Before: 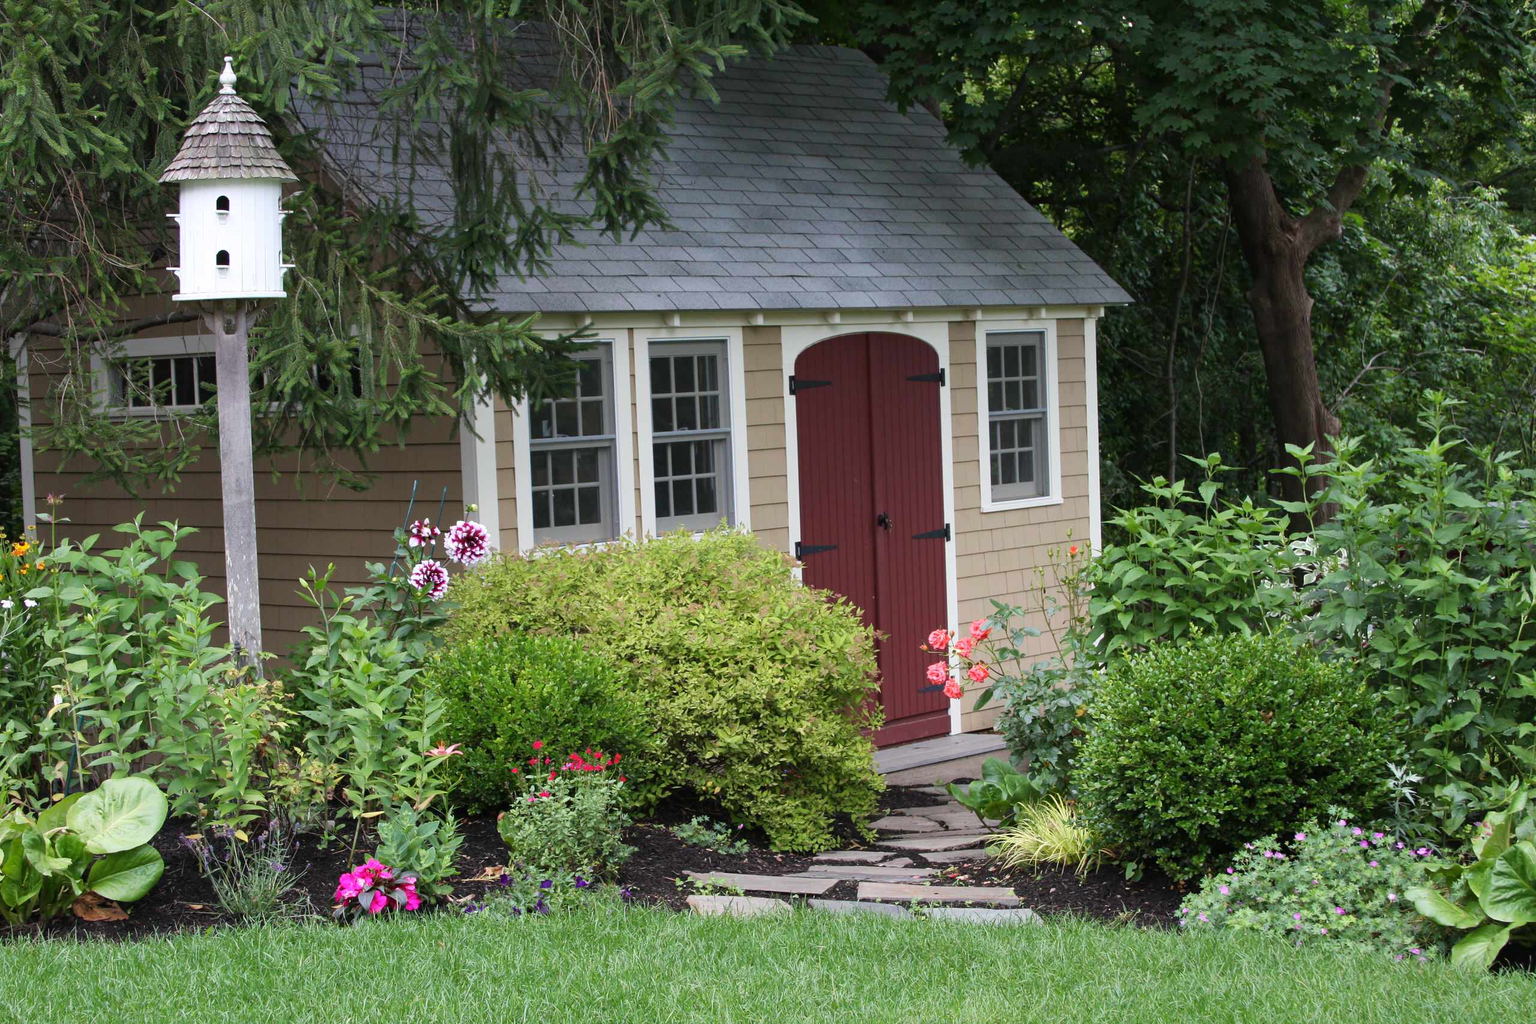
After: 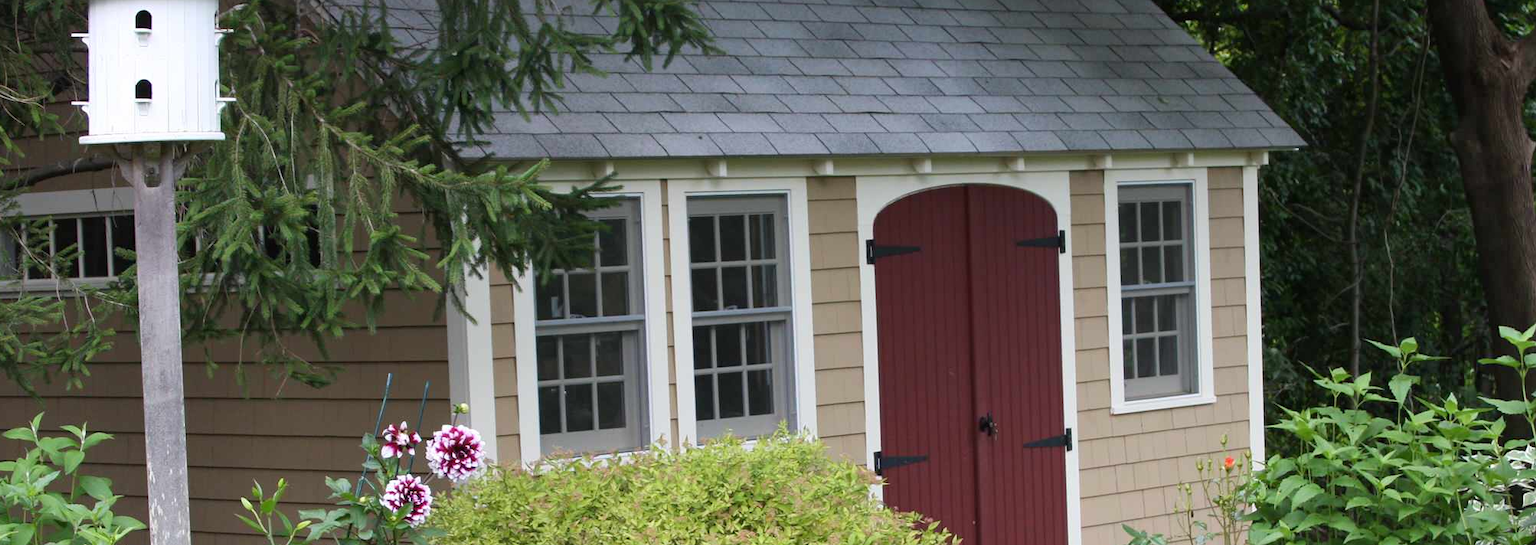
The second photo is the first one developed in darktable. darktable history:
crop: left 7.204%, top 18.36%, right 14.435%, bottom 39.815%
